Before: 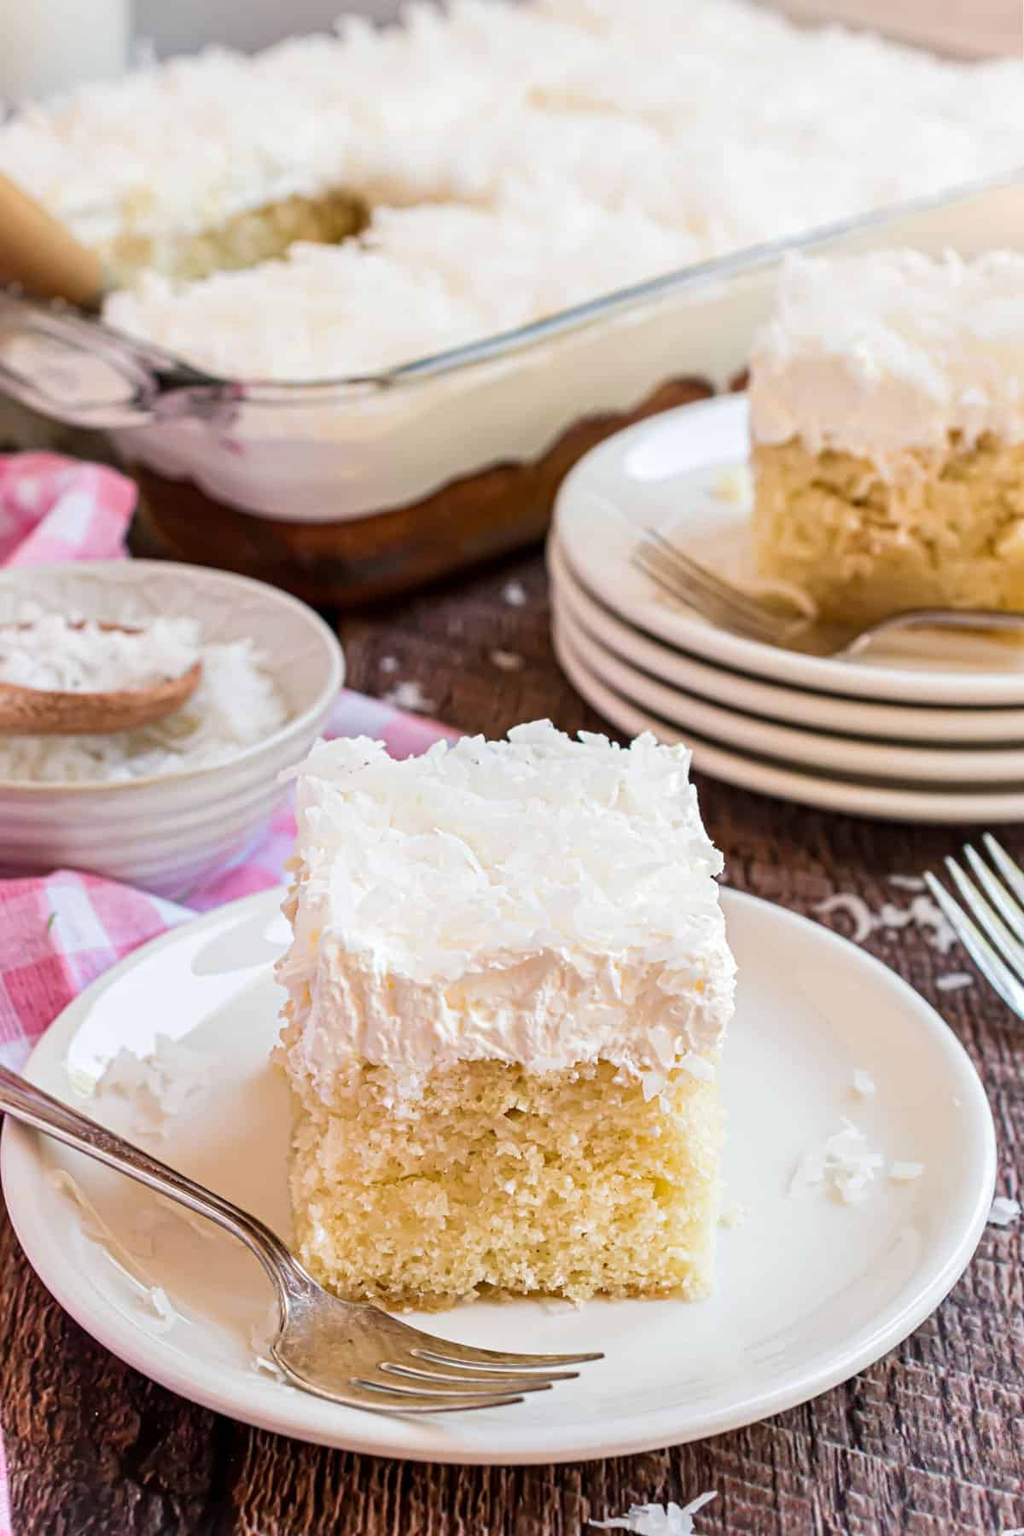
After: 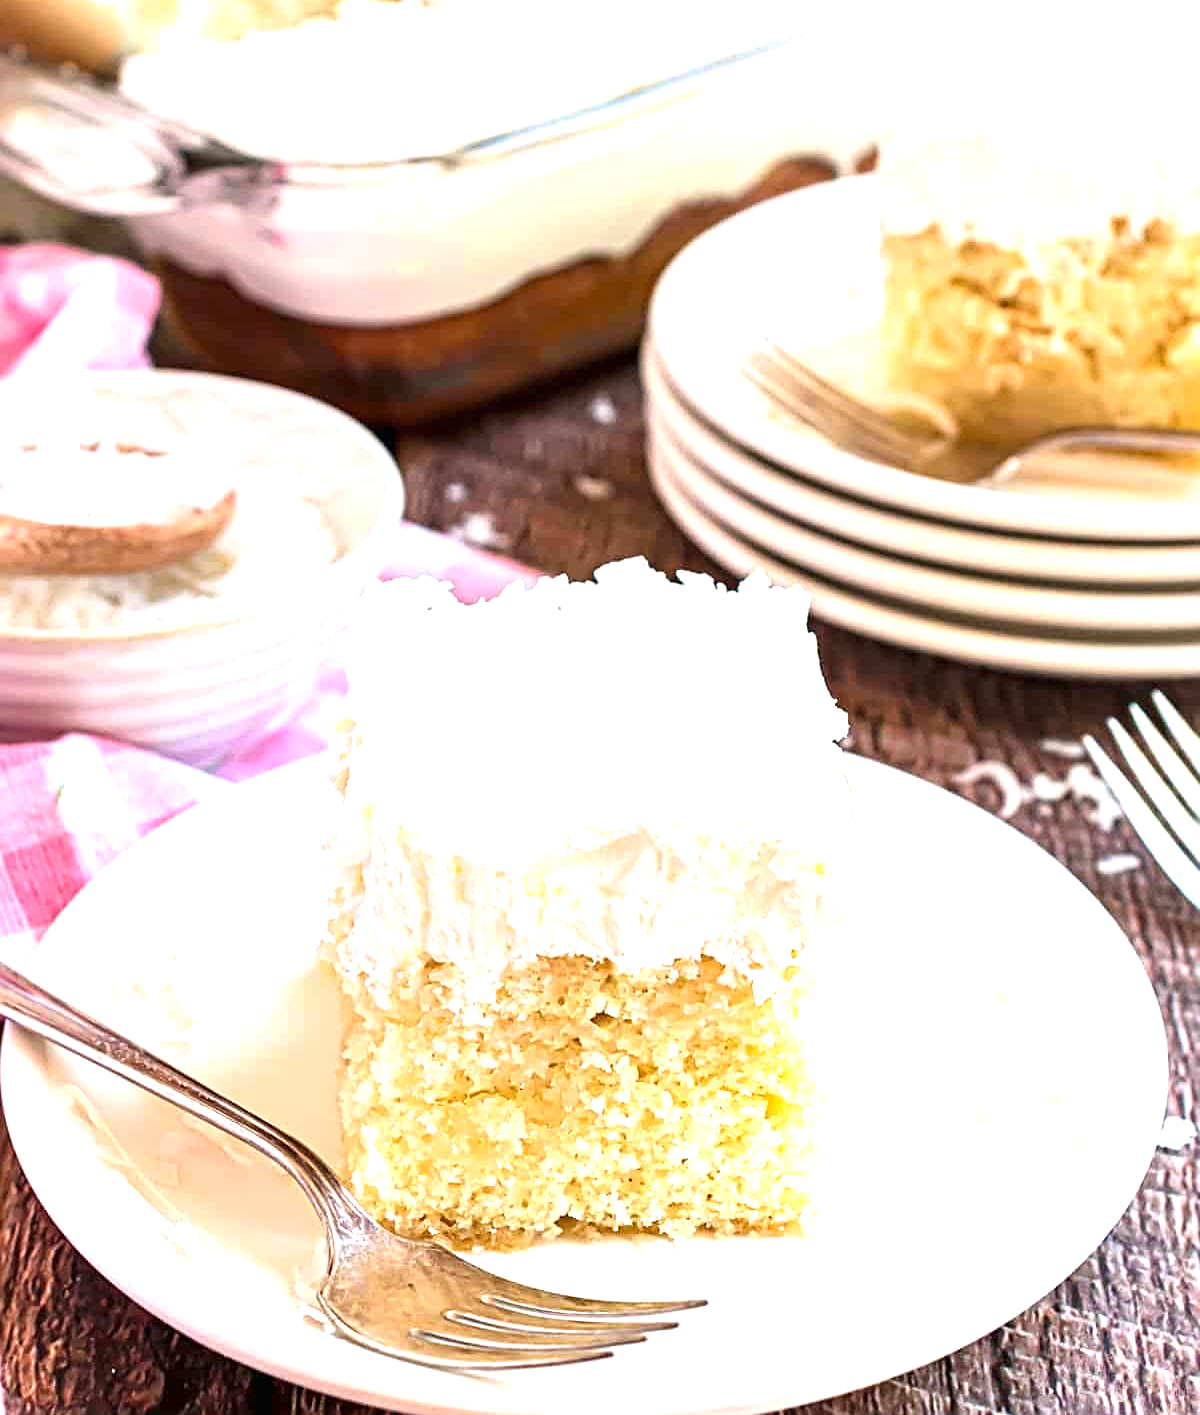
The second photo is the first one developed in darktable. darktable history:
crop and rotate: top 15.893%, bottom 5.447%
exposure: black level correction 0, exposure 1.106 EV, compensate exposure bias true, compensate highlight preservation false
sharpen: on, module defaults
